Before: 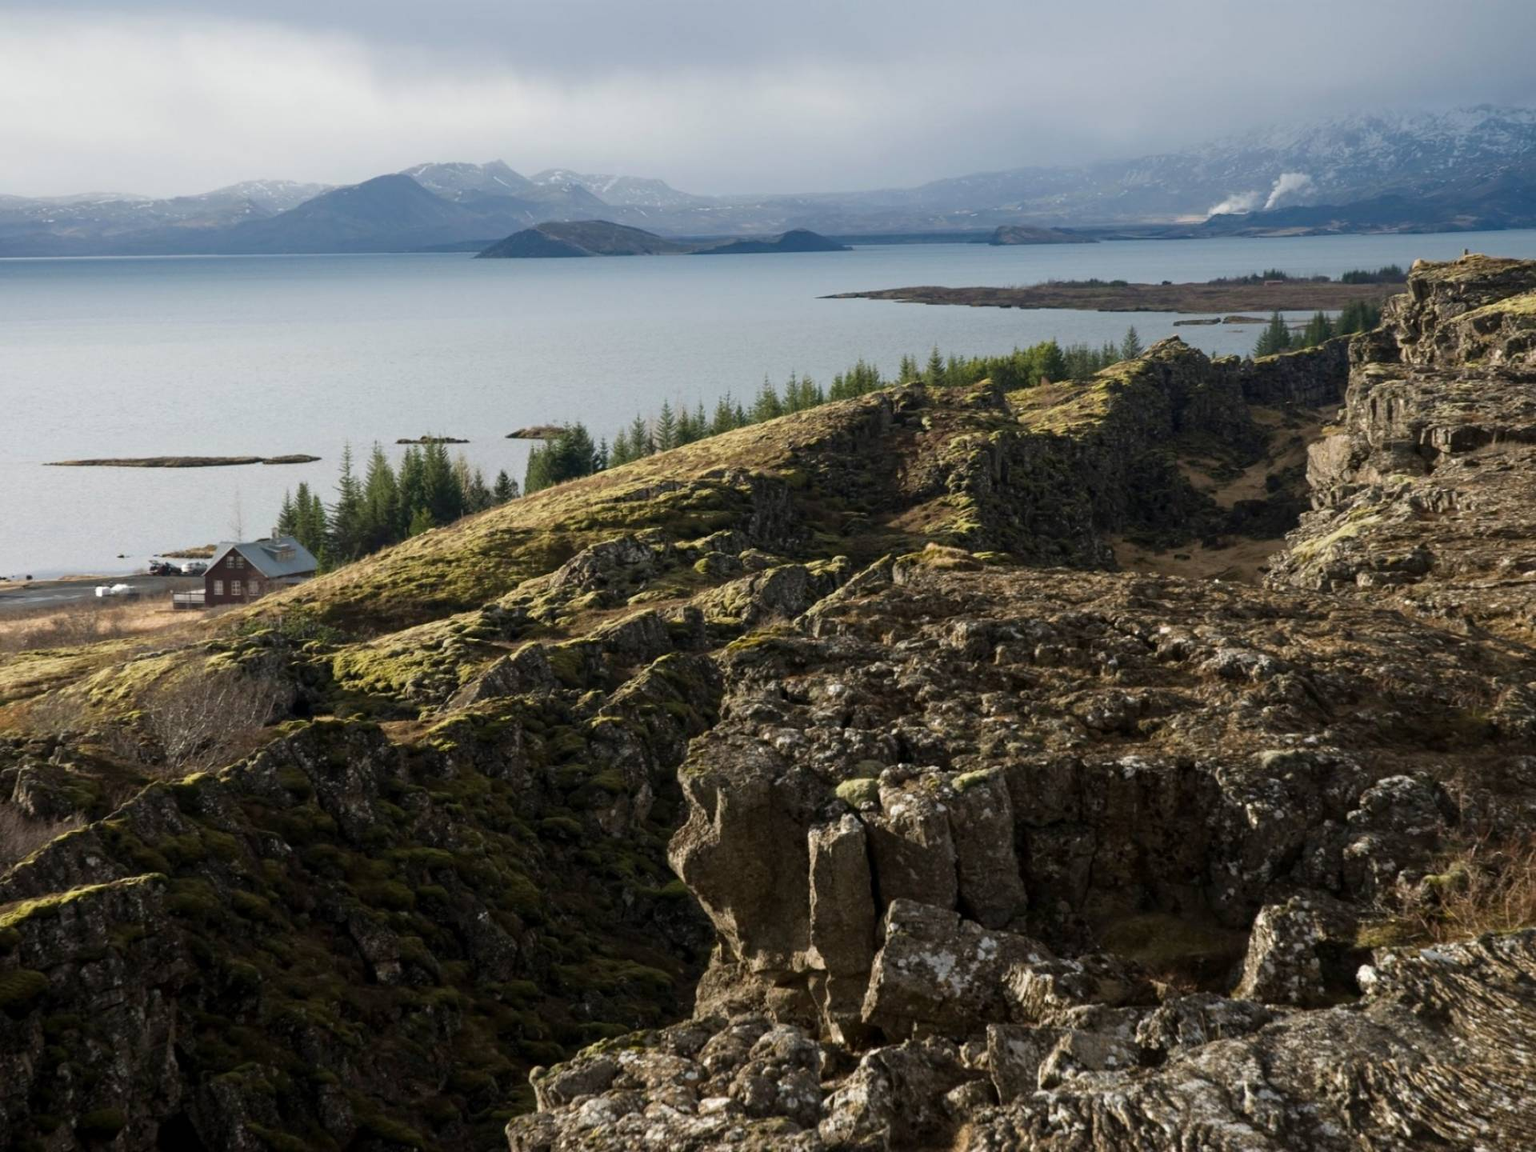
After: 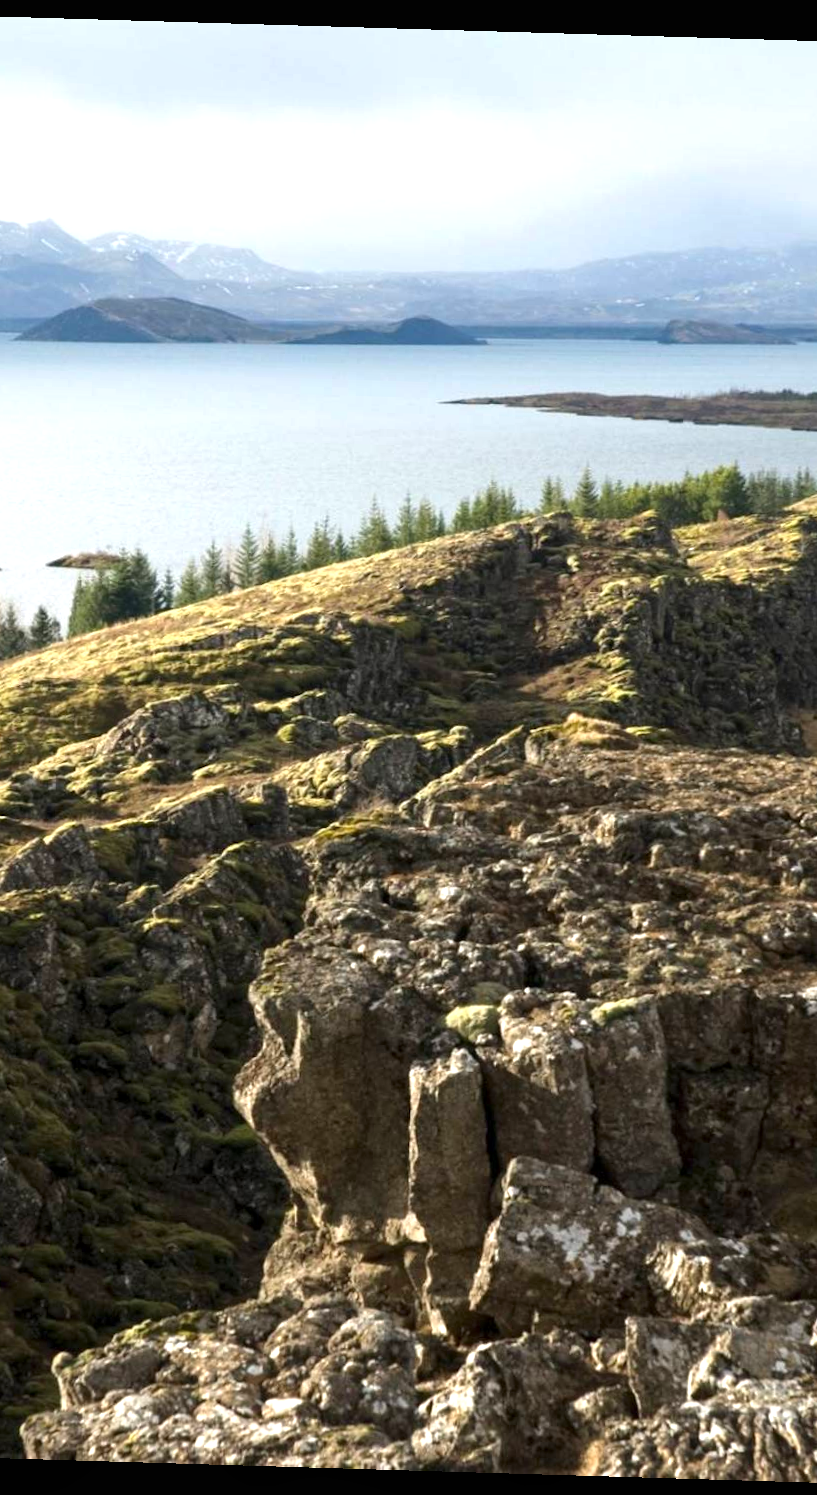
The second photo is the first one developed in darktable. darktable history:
exposure: black level correction 0, exposure 1.015 EV, compensate exposure bias true, compensate highlight preservation false
crop: left 31.229%, right 27.105%
rotate and perspective: rotation 1.72°, automatic cropping off
local contrast: mode bilateral grid, contrast 10, coarseness 25, detail 115%, midtone range 0.2
